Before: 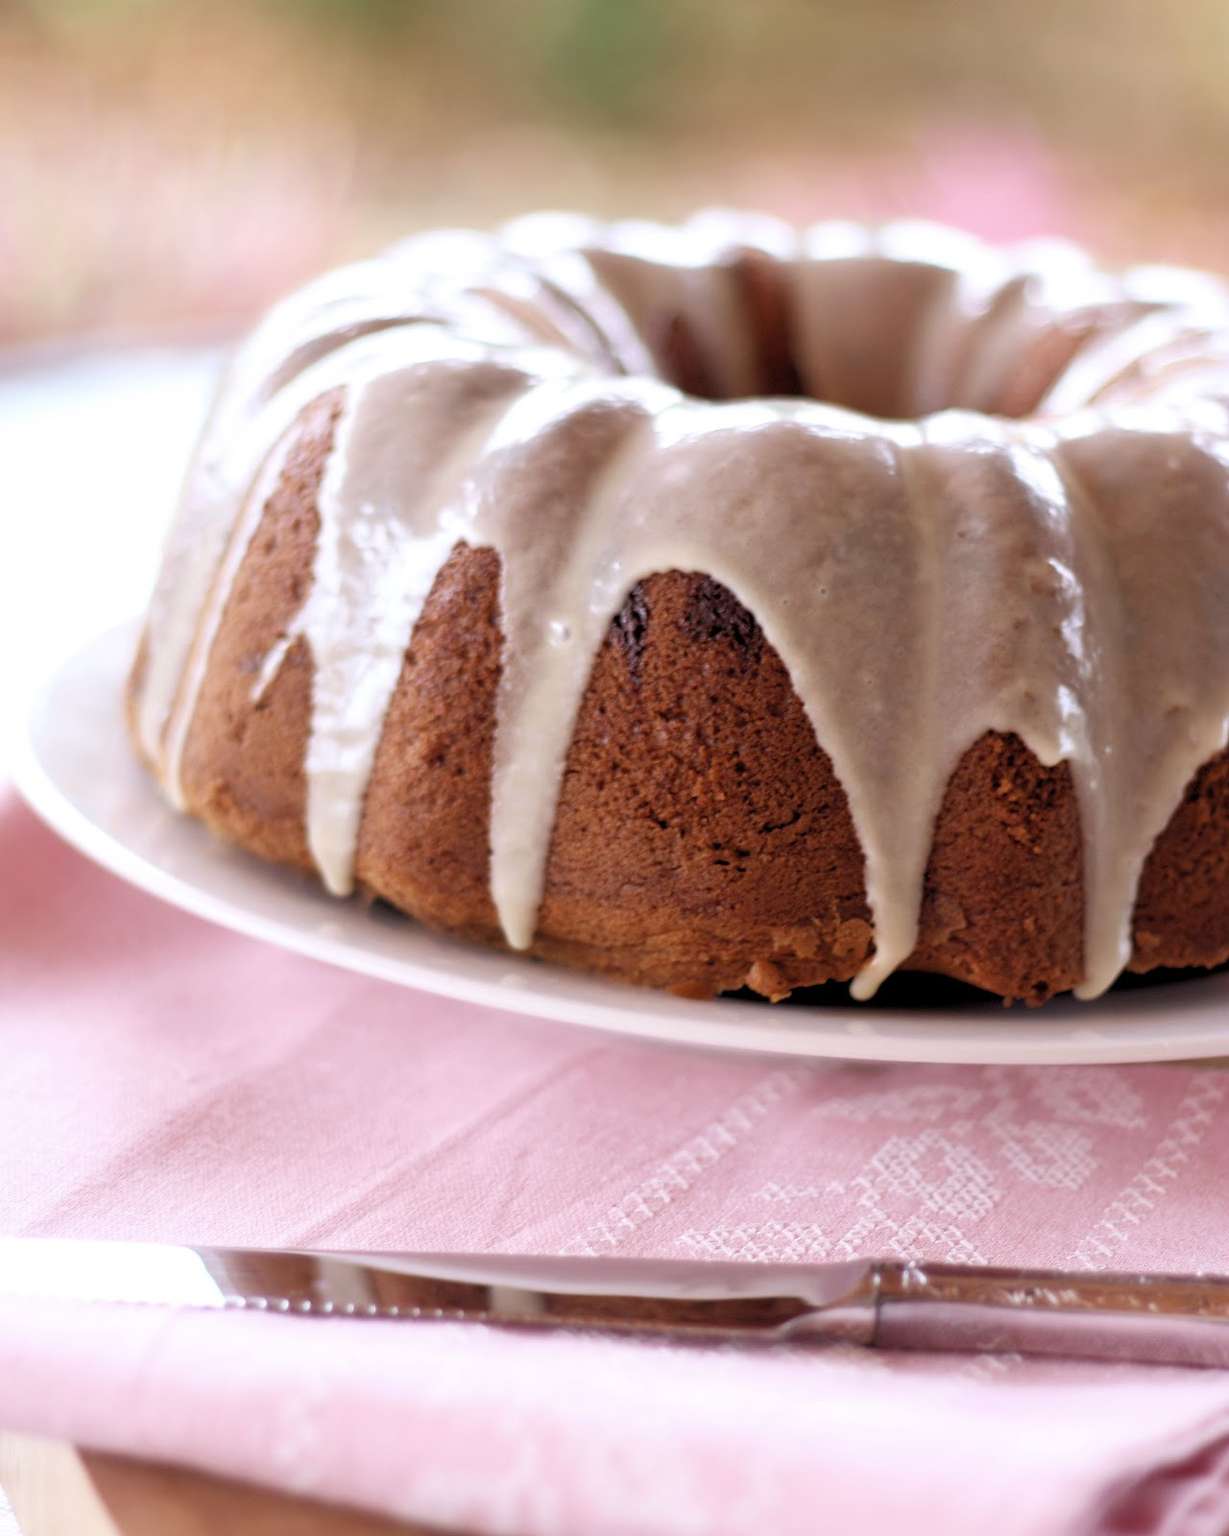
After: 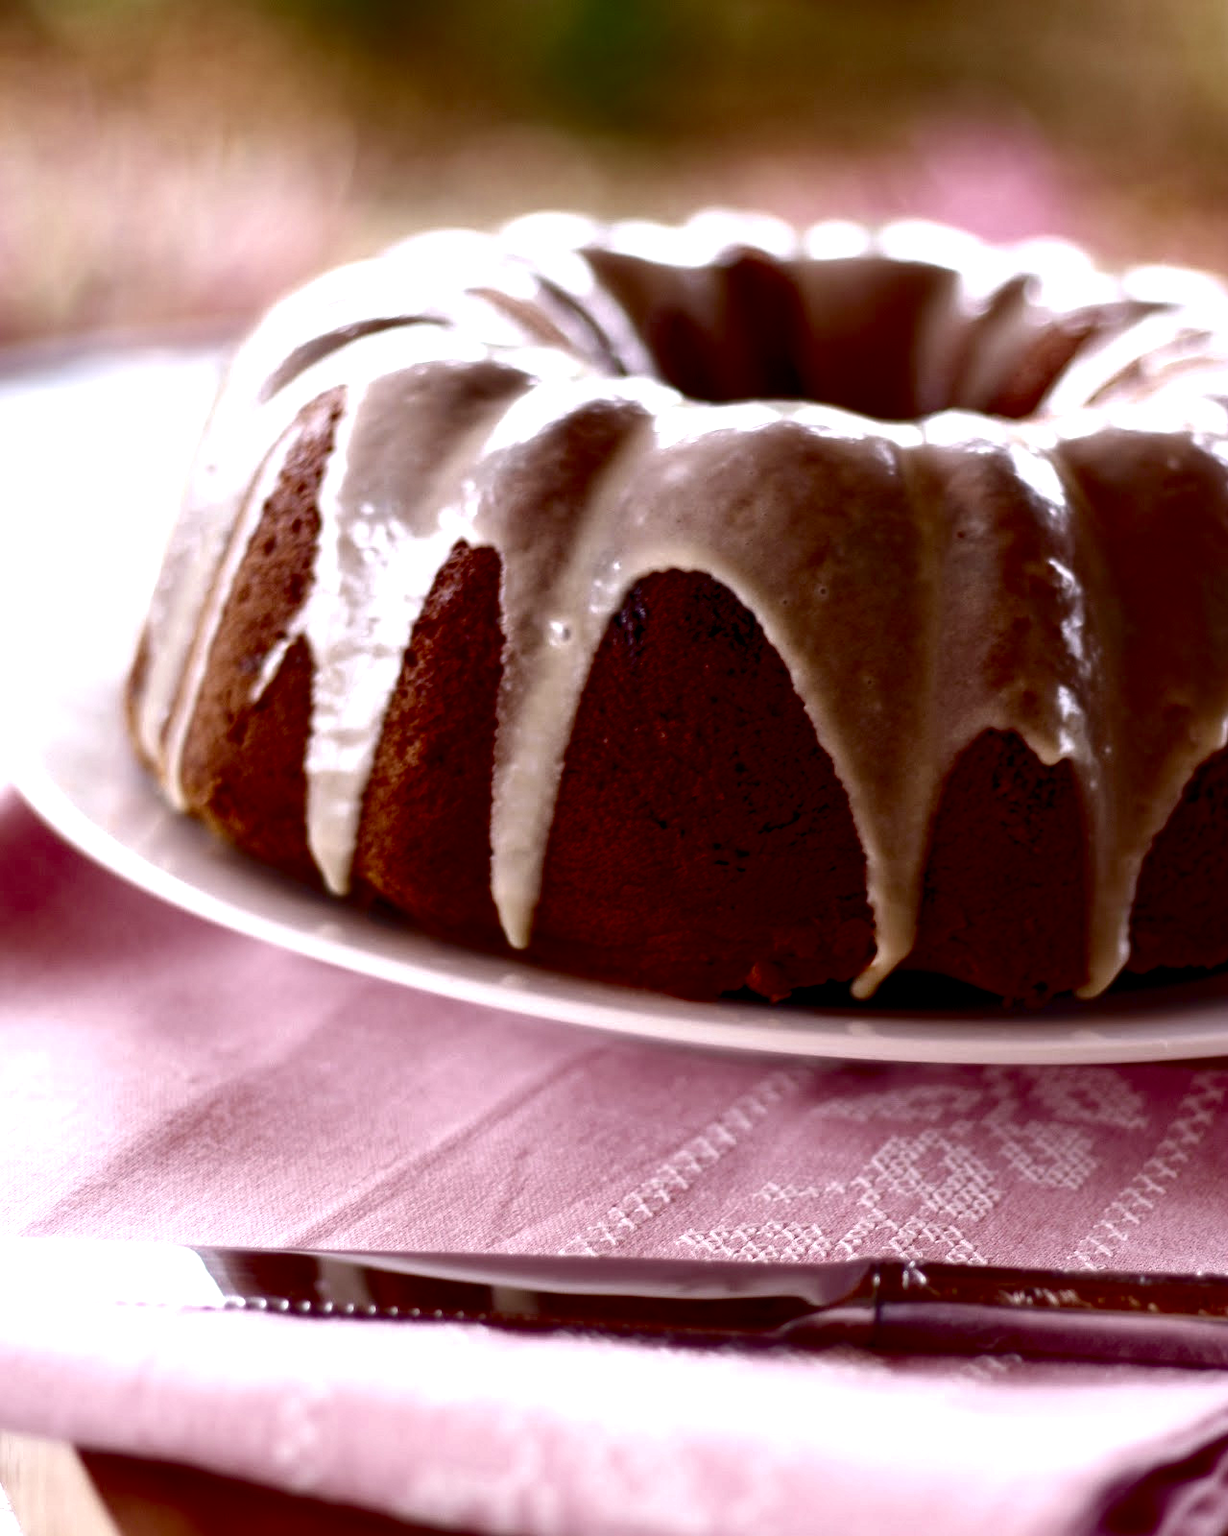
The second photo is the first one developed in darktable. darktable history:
color balance rgb: power › luminance -9.043%, highlights gain › chroma 0.923%, highlights gain › hue 24.61°, linear chroma grading › global chroma 9.067%, perceptual saturation grading › global saturation 0.793%, perceptual saturation grading › mid-tones 6.204%, perceptual saturation grading › shadows 71.387%, perceptual brilliance grading › highlights 11.228%, global vibrance 6.929%, saturation formula JzAzBz (2021)
exposure: exposure -0.004 EV, compensate highlight preservation false
contrast brightness saturation: brightness -0.54
